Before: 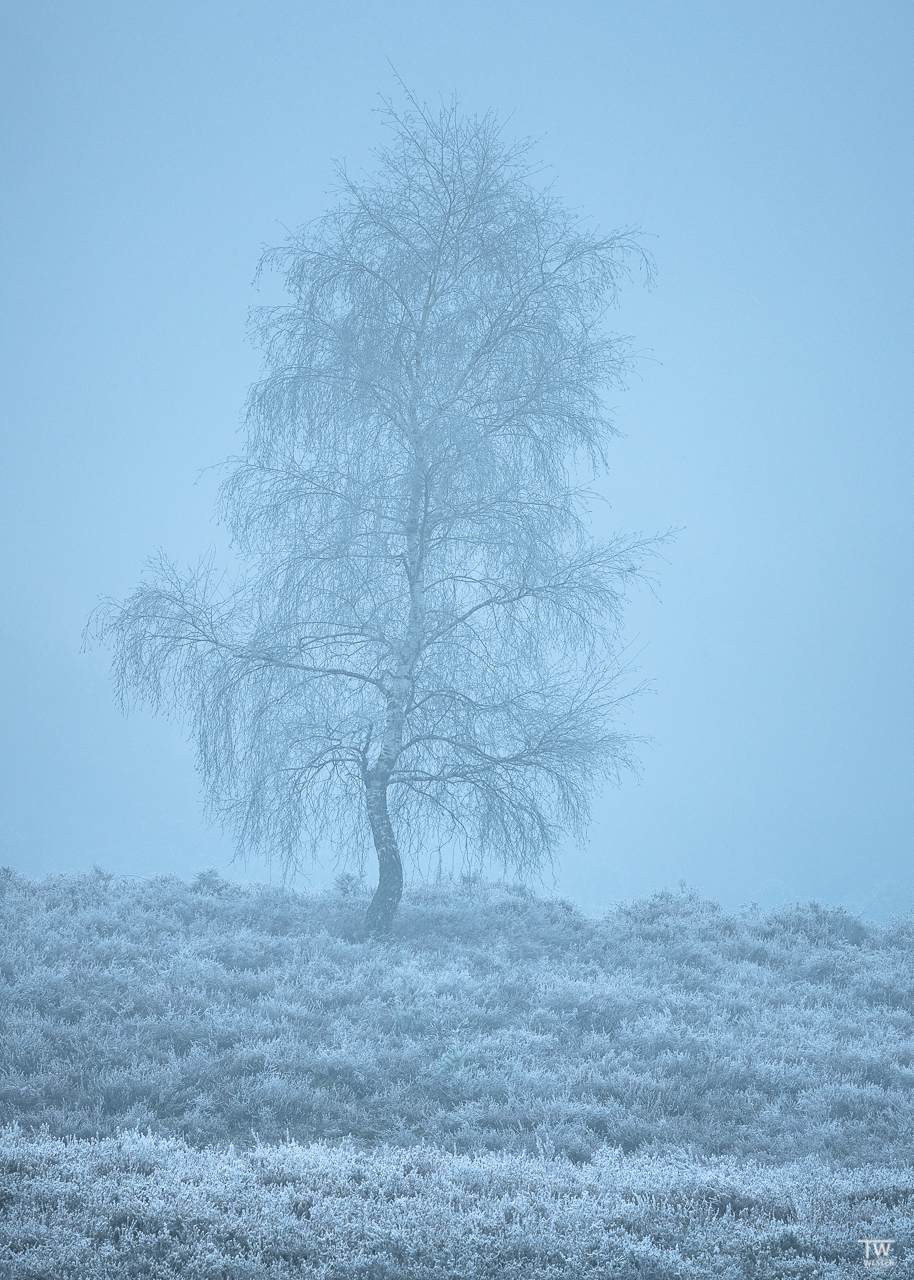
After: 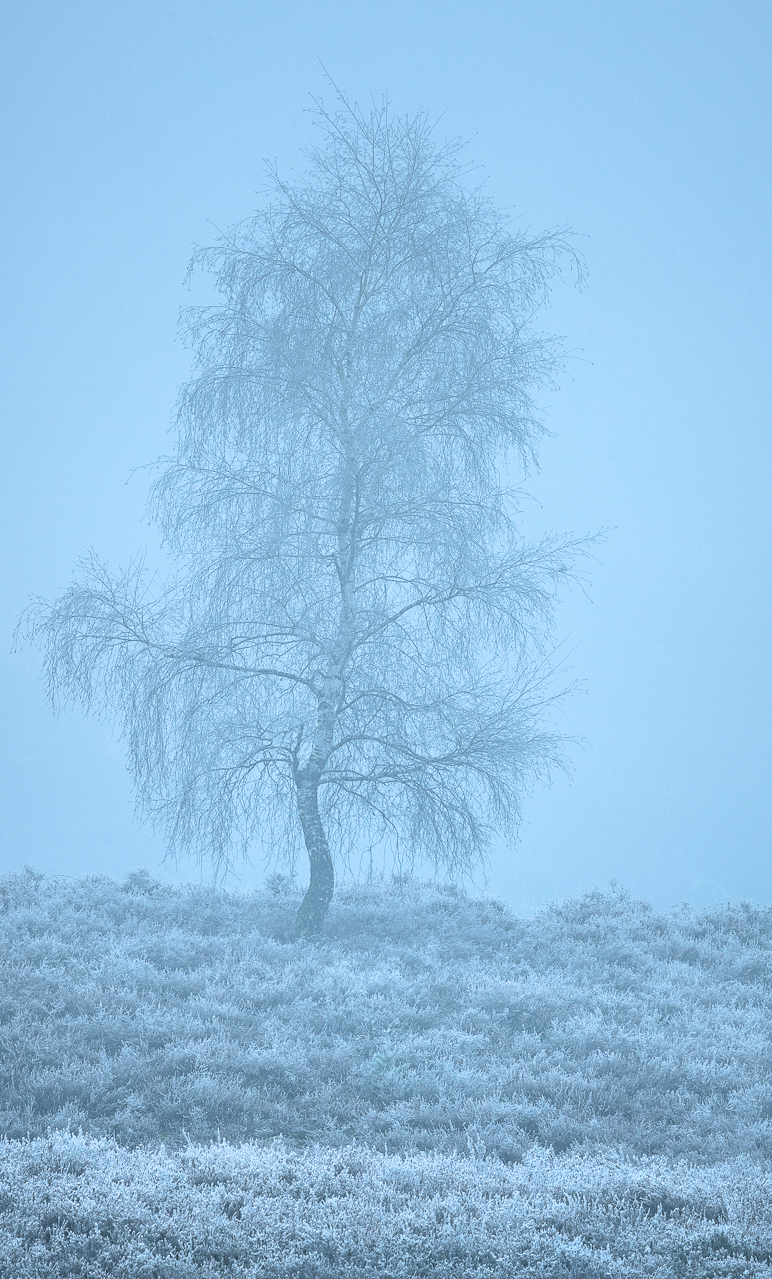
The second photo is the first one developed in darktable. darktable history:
crop: left 7.628%, right 7.806%
contrast brightness saturation: contrast 0.103, brightness 0.026, saturation 0.094
